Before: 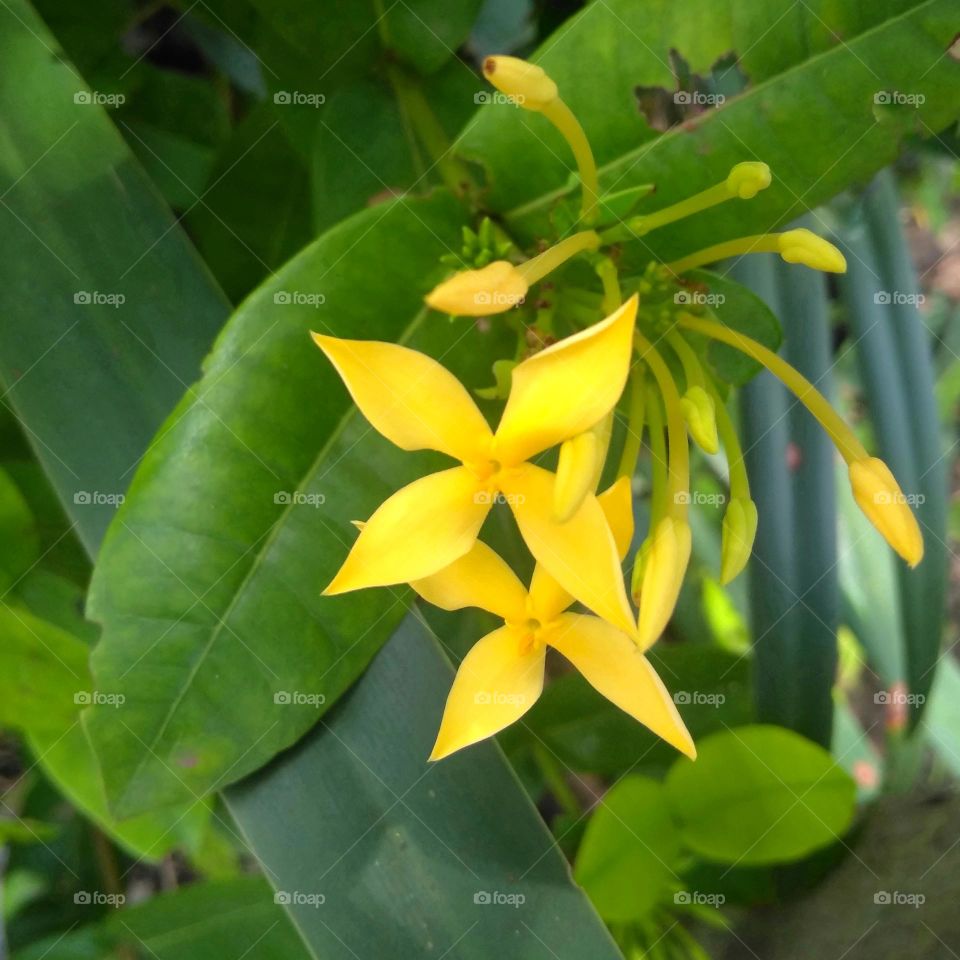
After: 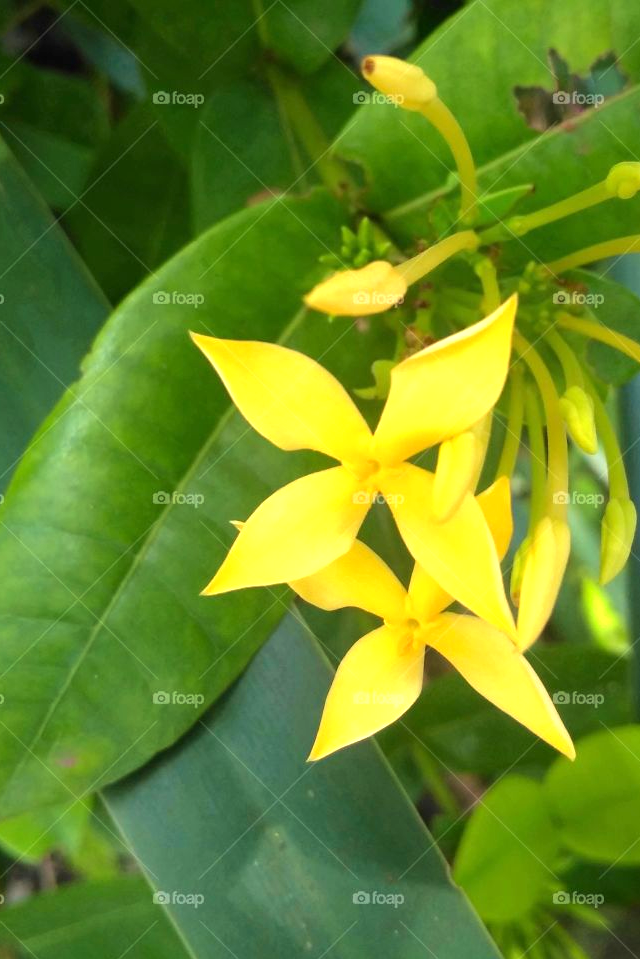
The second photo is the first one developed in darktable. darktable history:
exposure: exposure 0.484 EV, compensate exposure bias true, compensate highlight preservation false
crop and rotate: left 12.672%, right 20.568%
velvia: on, module defaults
